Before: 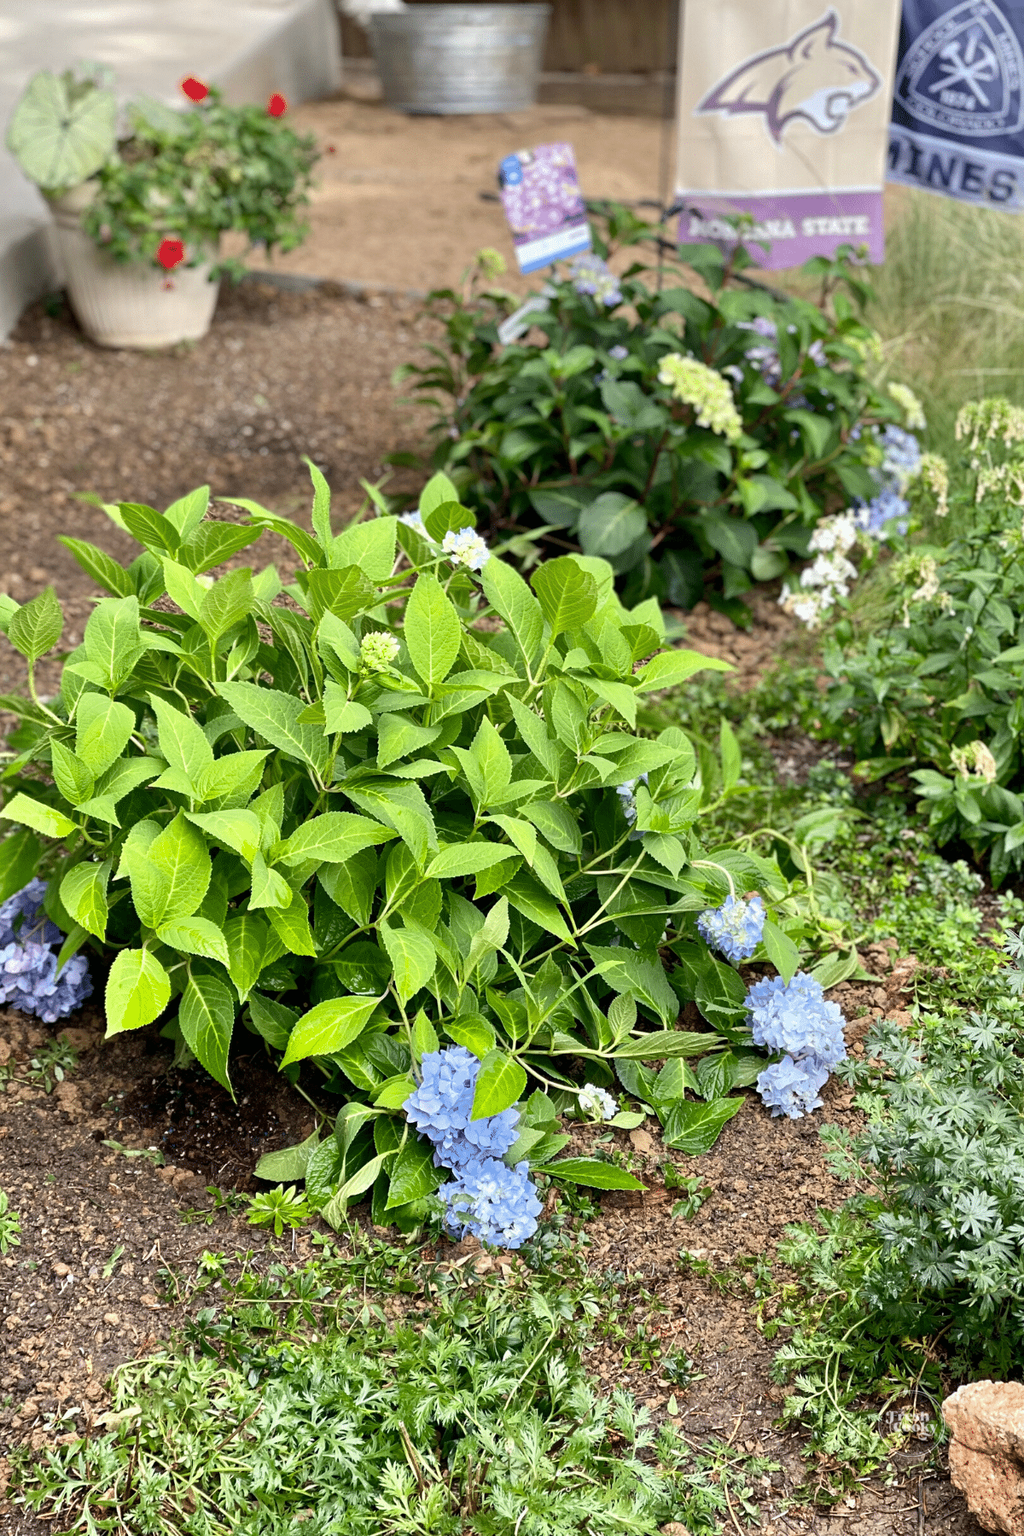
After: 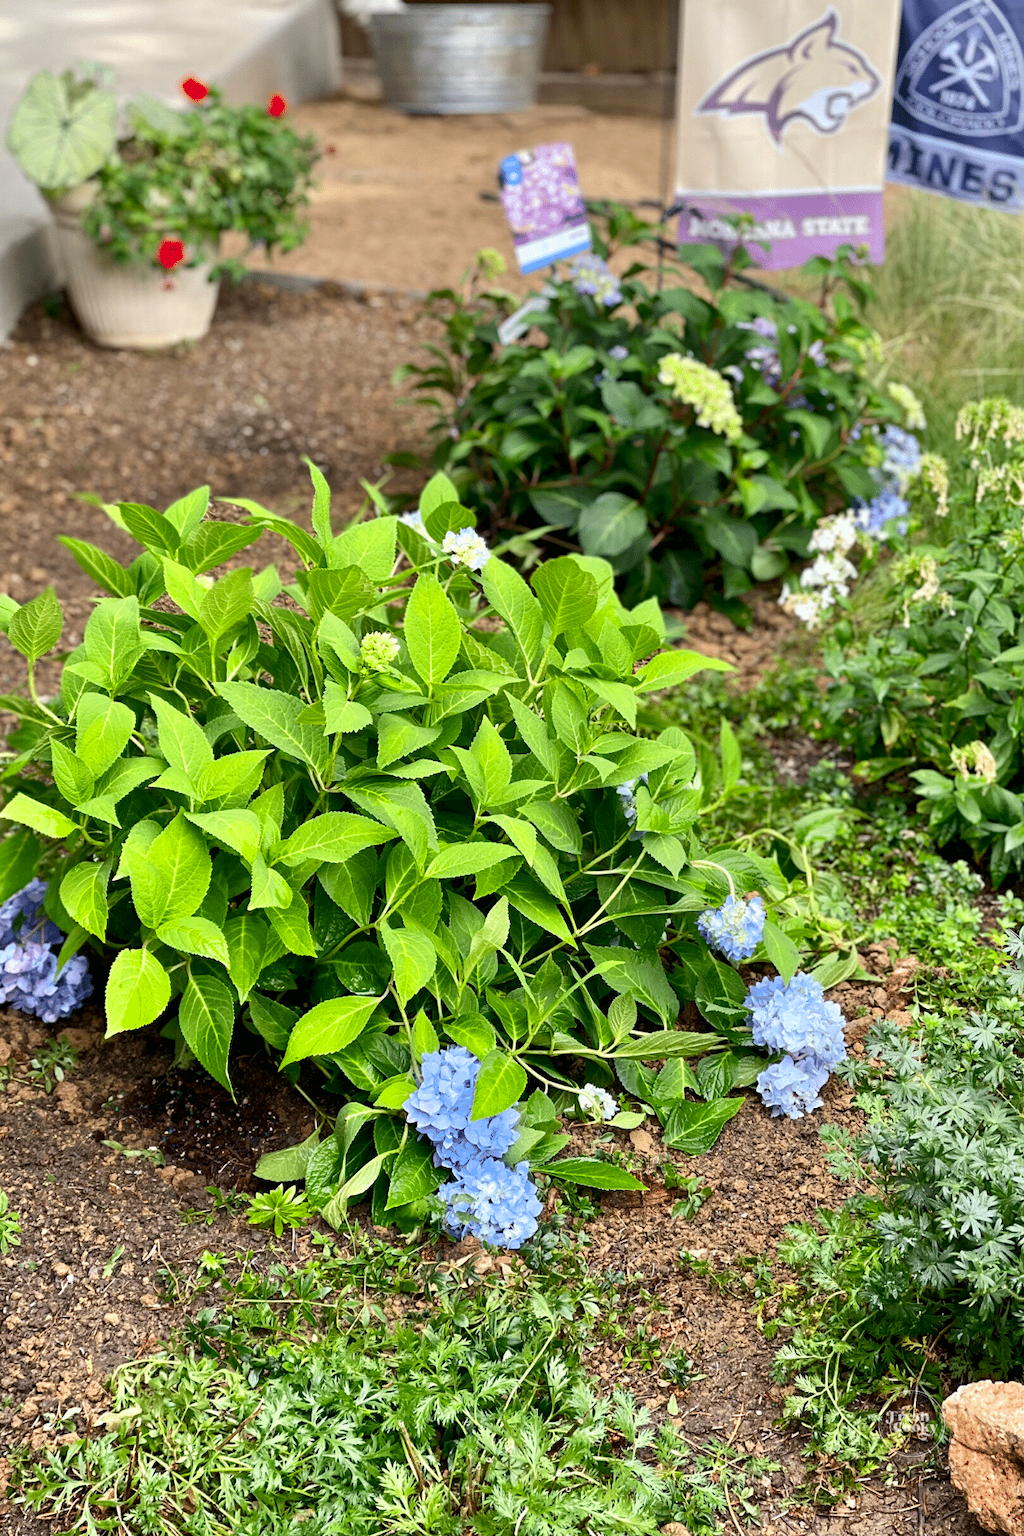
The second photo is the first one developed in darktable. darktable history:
contrast brightness saturation: contrast 0.081, saturation 0.202
